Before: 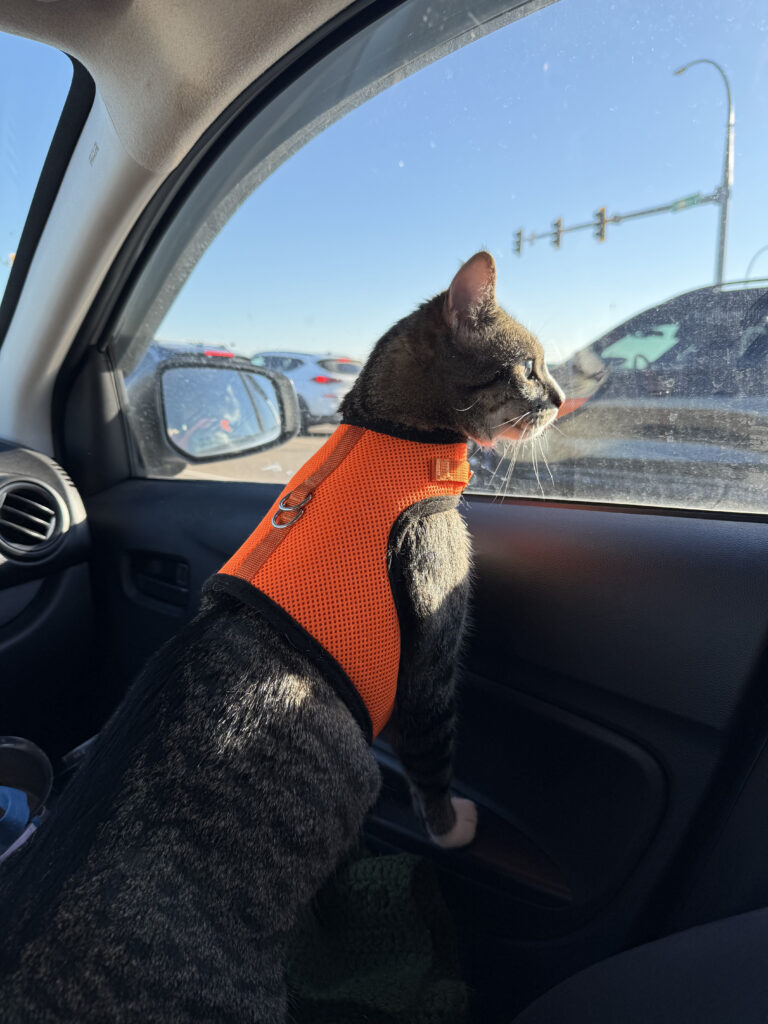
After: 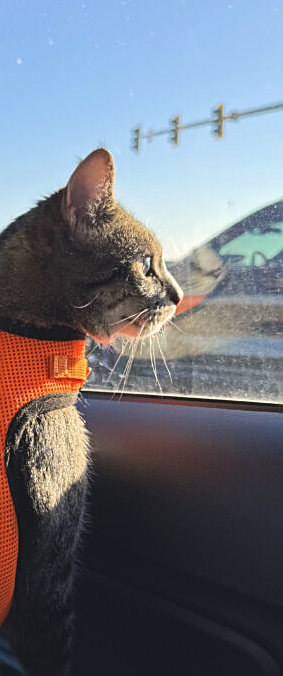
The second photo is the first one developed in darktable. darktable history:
sharpen: on, module defaults
crop and rotate: left 49.794%, top 10.101%, right 13.282%, bottom 23.864%
color balance rgb: highlights gain › chroma 1.63%, highlights gain › hue 56.38°, global offset › luminance 0.731%, perceptual saturation grading › global saturation 0.567%, perceptual brilliance grading › global brilliance 2.582%, perceptual brilliance grading › highlights -3.098%, perceptual brilliance grading › shadows 2.943%, global vibrance 32.416%
